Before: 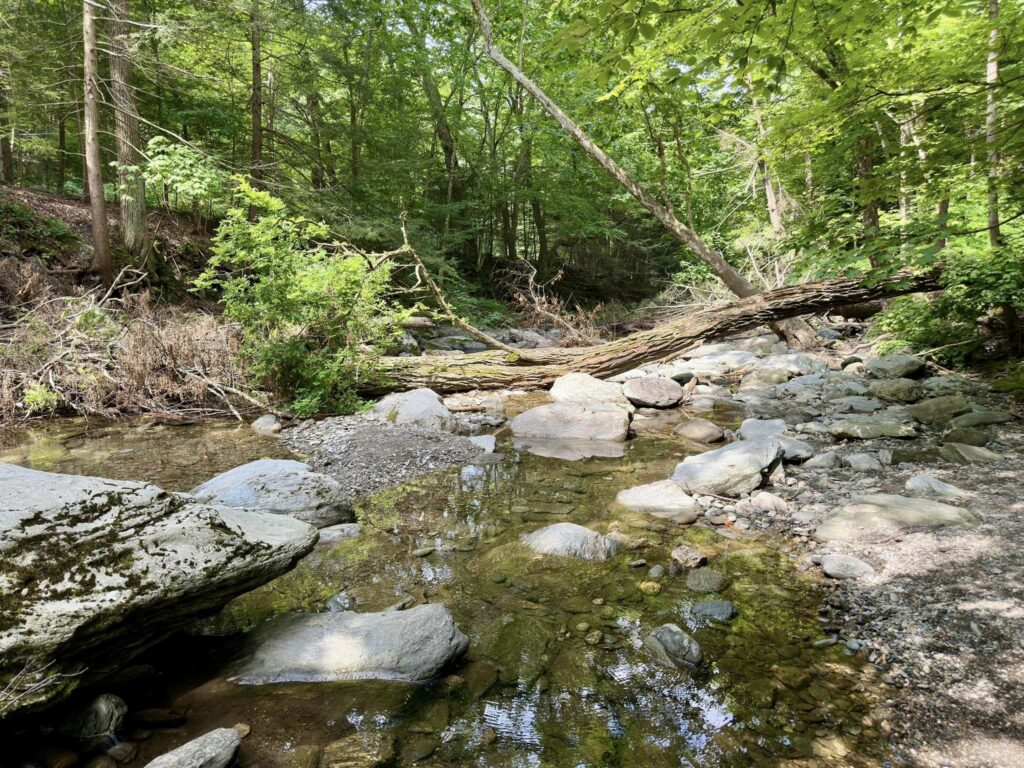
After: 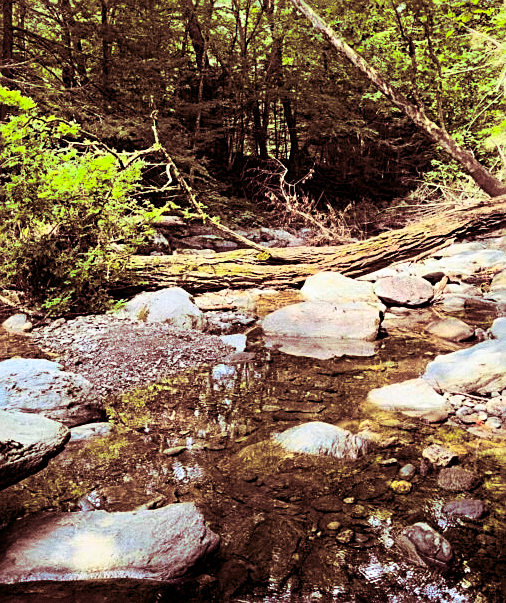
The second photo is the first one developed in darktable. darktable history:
sharpen: on, module defaults
crop and rotate: angle 0.02°, left 24.353%, top 13.219%, right 26.156%, bottom 8.224%
contrast brightness saturation: contrast 0.26, brightness 0.02, saturation 0.87
split-toning: highlights › saturation 0, balance -61.83
grain: coarseness 0.47 ISO
